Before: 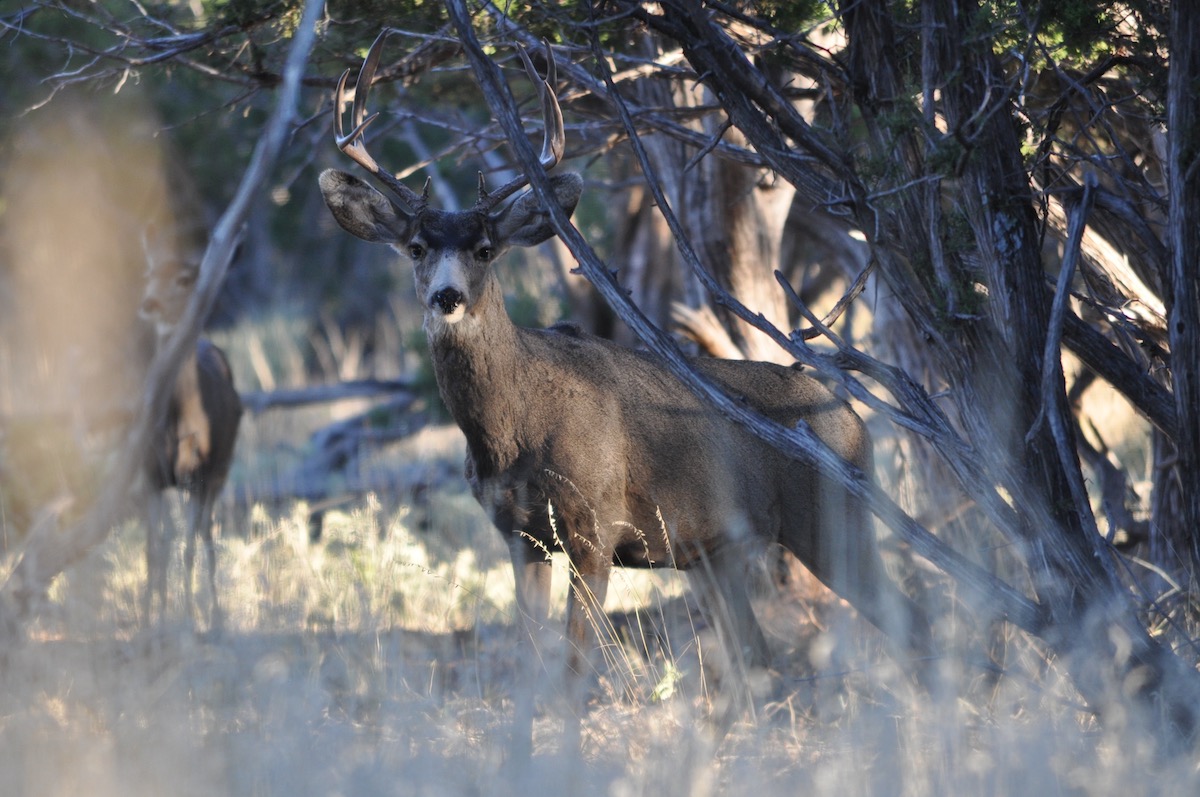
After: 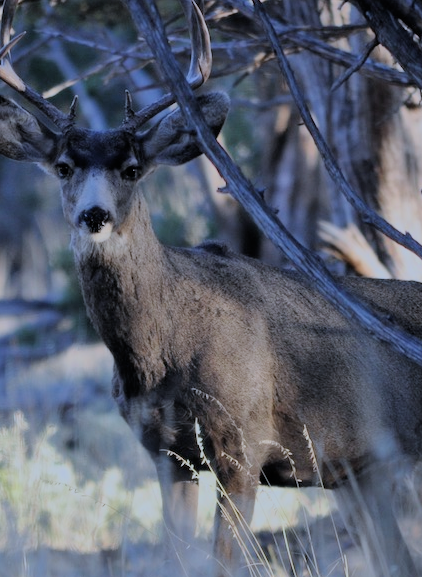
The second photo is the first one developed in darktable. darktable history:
white balance: red 0.926, green 1.003, blue 1.133
crop and rotate: left 29.476%, top 10.214%, right 35.32%, bottom 17.333%
filmic rgb: black relative exposure -6.15 EV, white relative exposure 6.96 EV, hardness 2.23, color science v6 (2022)
